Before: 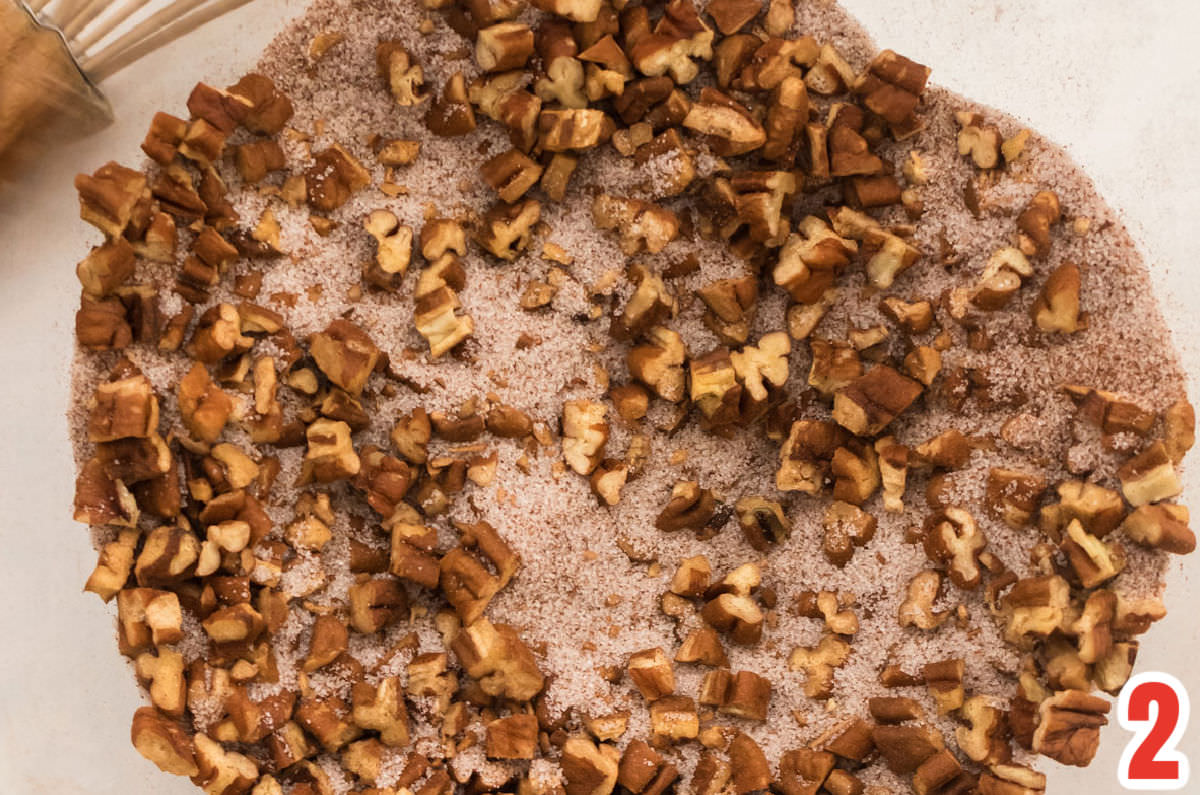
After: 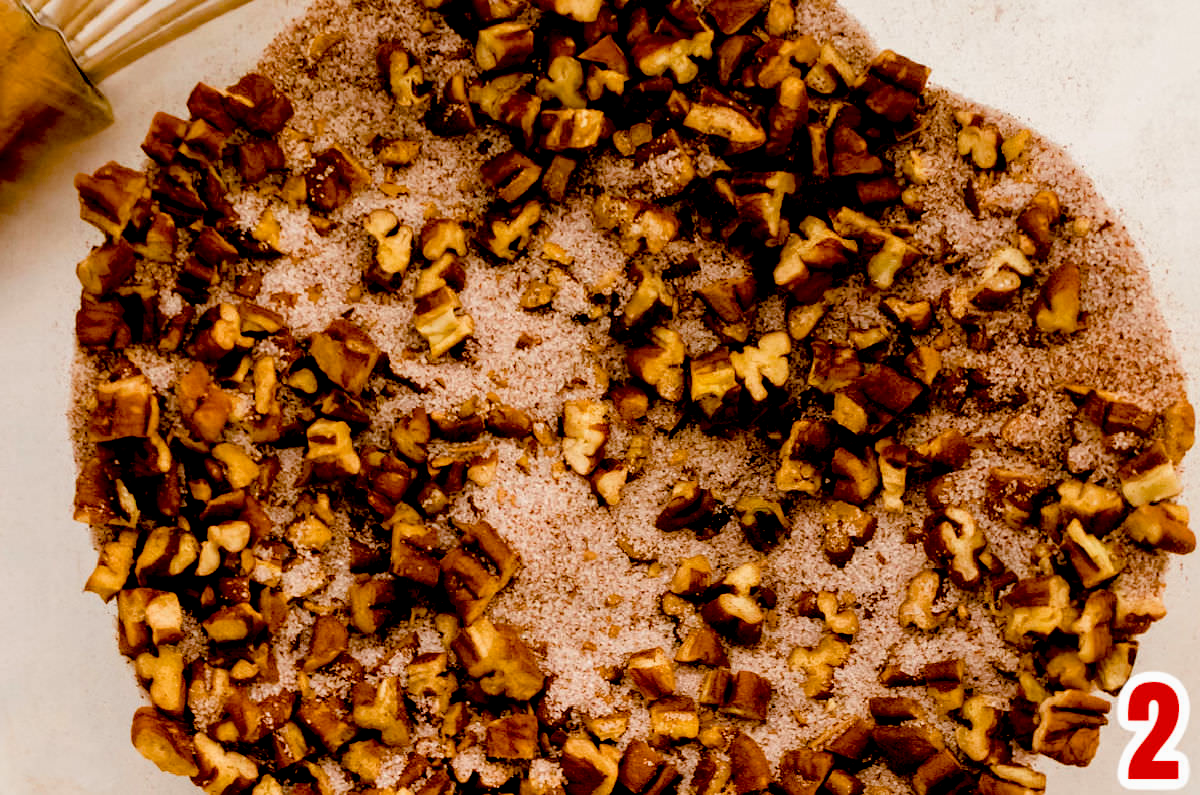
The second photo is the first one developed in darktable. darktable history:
exposure: black level correction 0.056, exposure -0.039 EV, compensate highlight preservation false
color balance rgb: perceptual saturation grading › global saturation 35%, perceptual saturation grading › highlights -30%, perceptual saturation grading › shadows 35%, perceptual brilliance grading › global brilliance 3%, perceptual brilliance grading › highlights -3%, perceptual brilliance grading › shadows 3%
